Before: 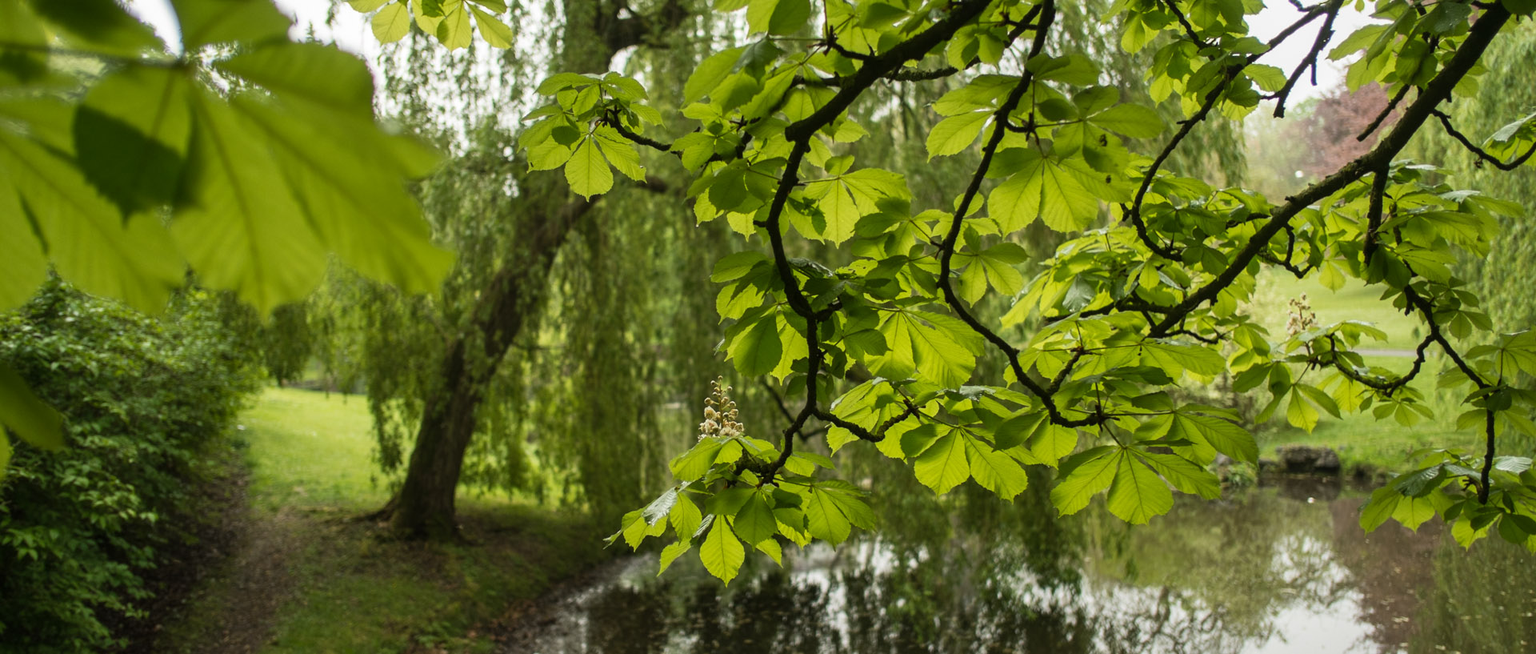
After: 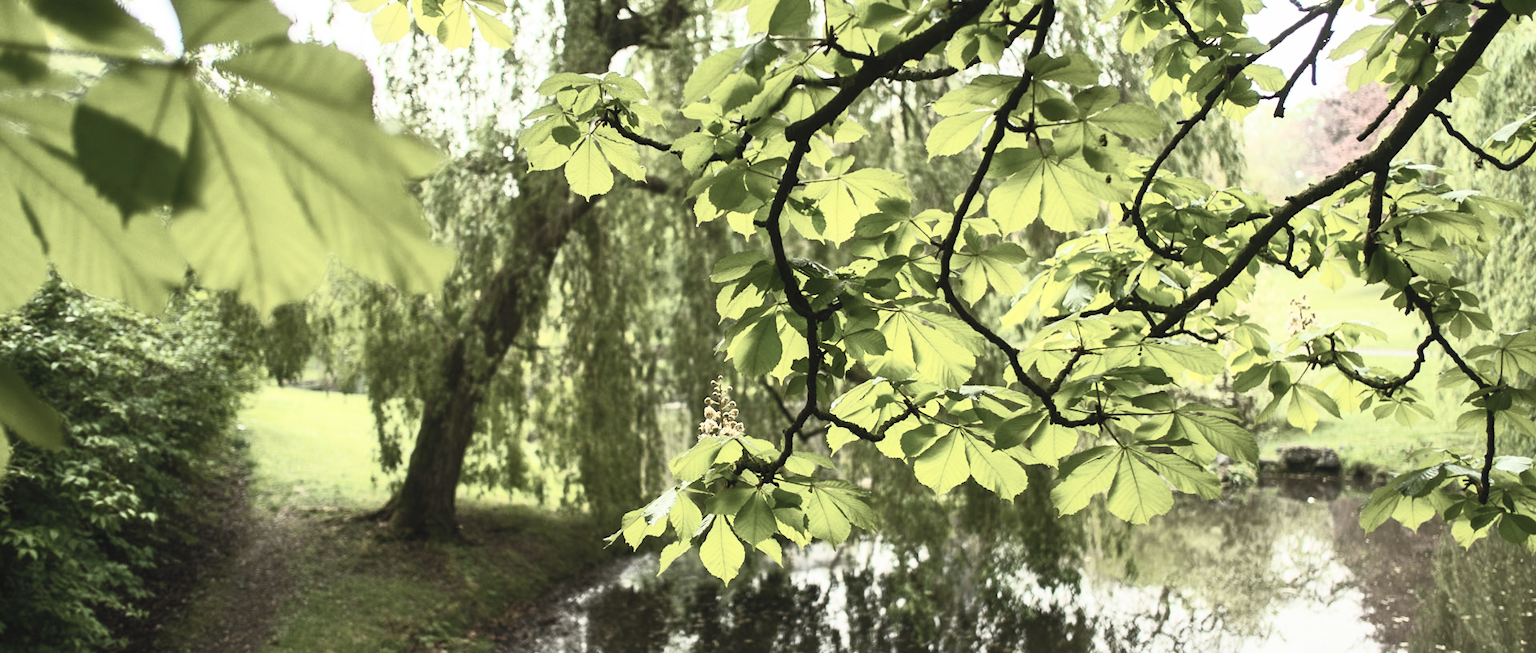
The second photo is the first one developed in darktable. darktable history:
contrast brightness saturation: contrast 0.555, brightness 0.577, saturation -0.326
